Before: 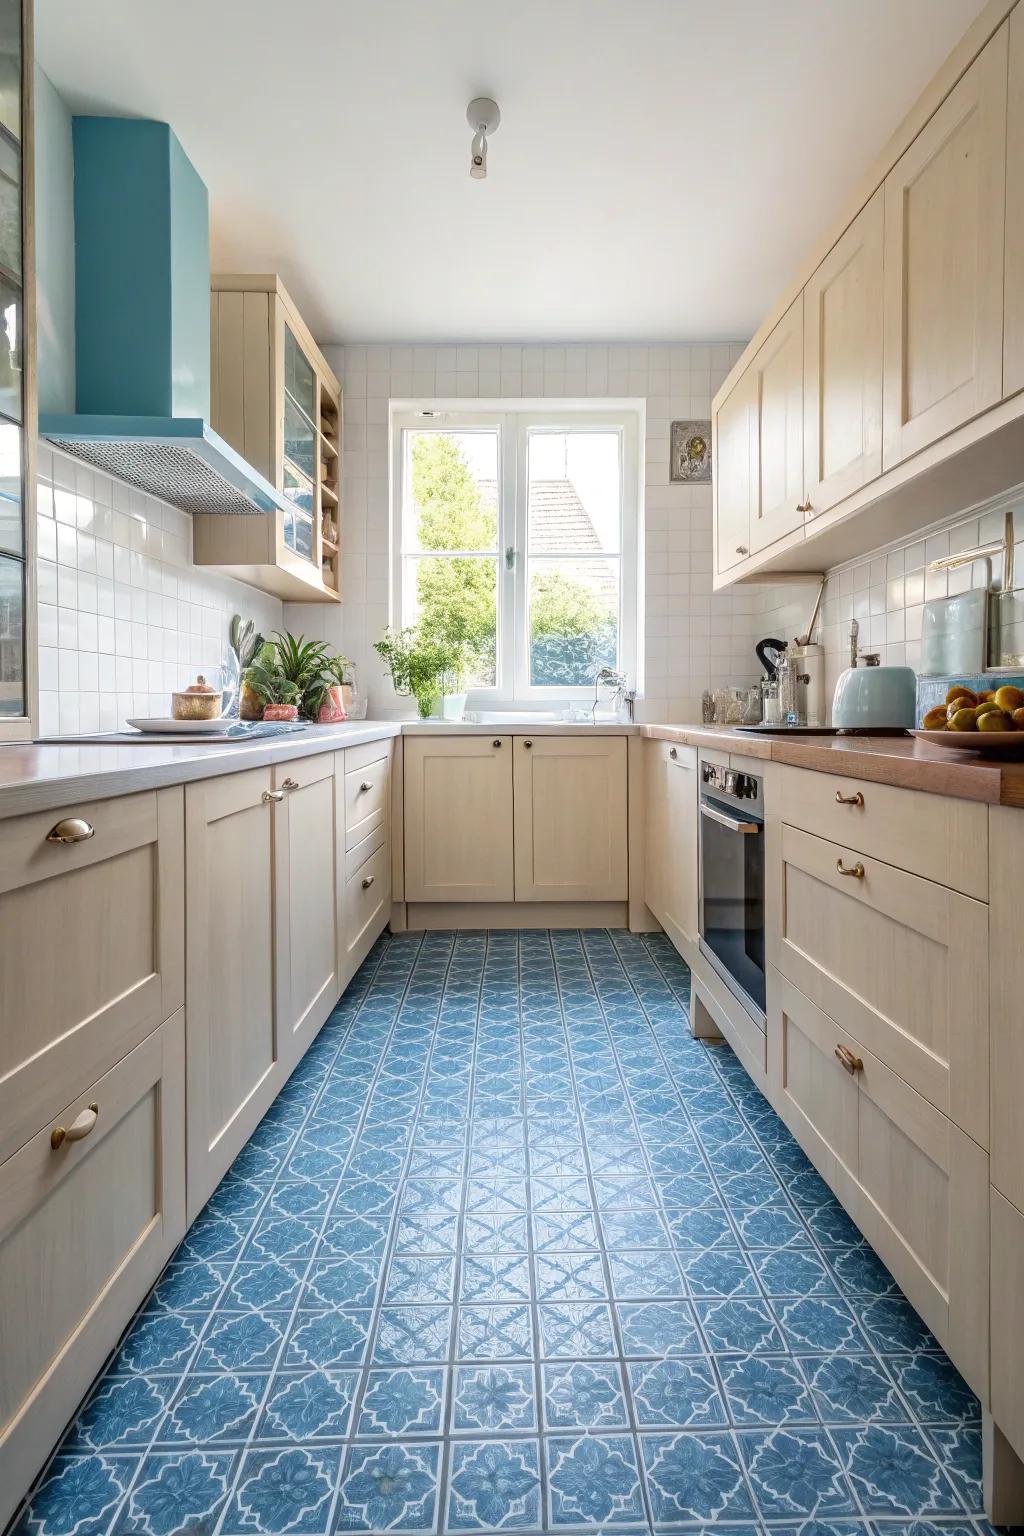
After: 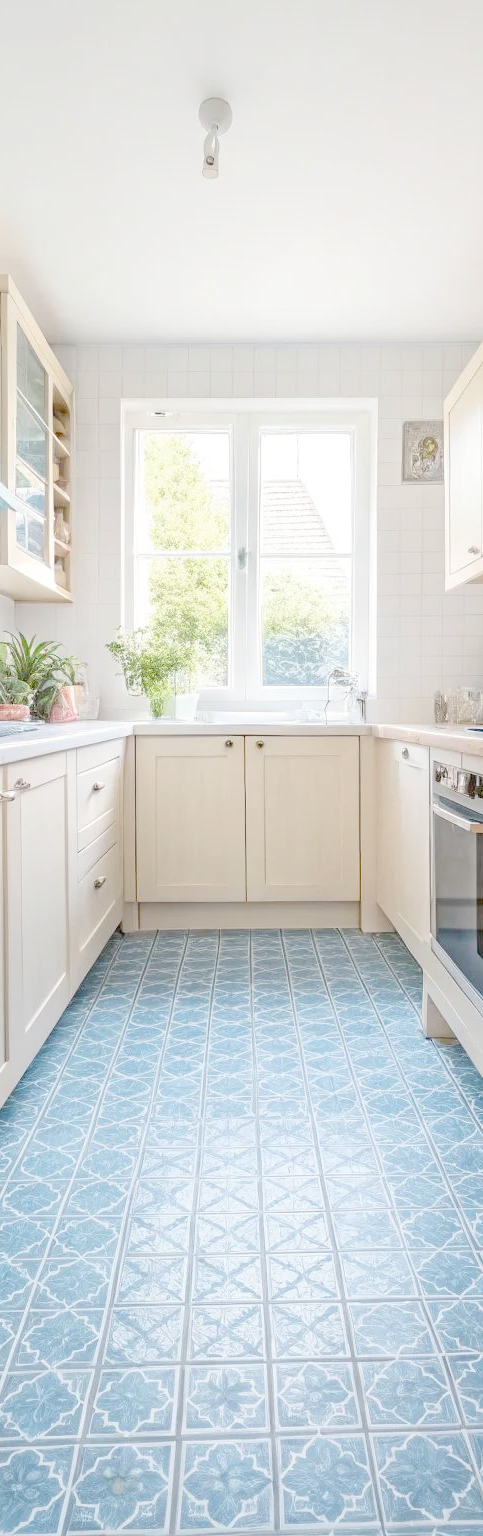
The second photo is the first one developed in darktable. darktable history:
crop: left 26.183%, right 26.567%
